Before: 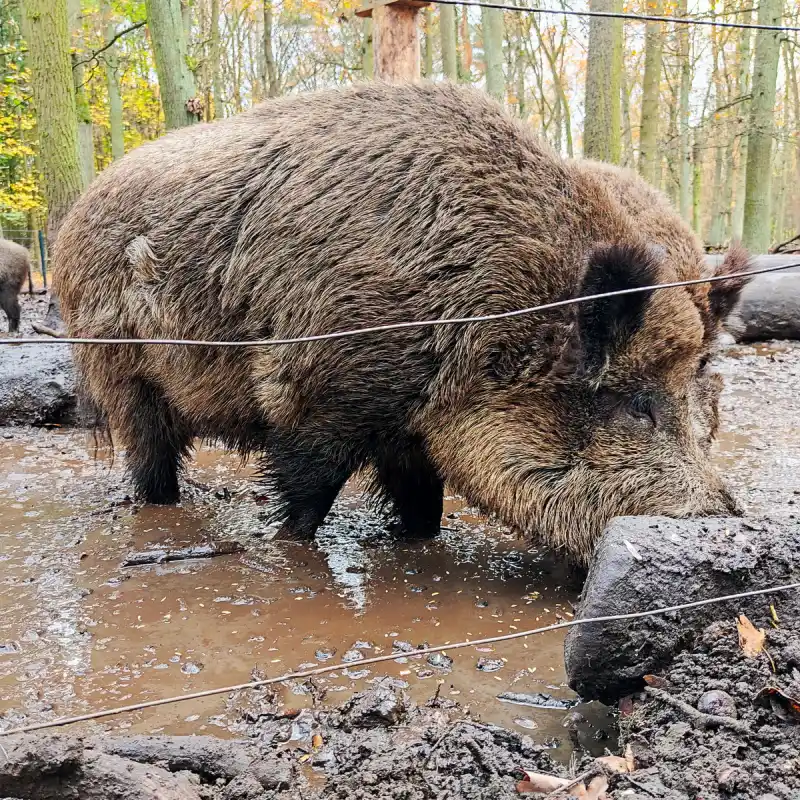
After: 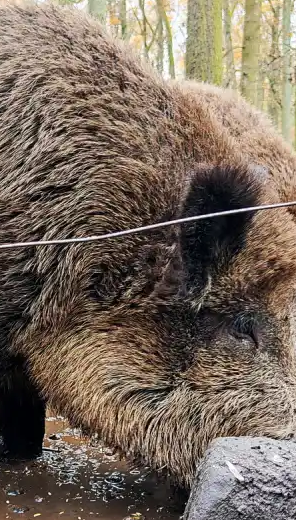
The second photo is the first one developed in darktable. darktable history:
crop and rotate: left 49.8%, top 10.107%, right 13.151%, bottom 24.812%
